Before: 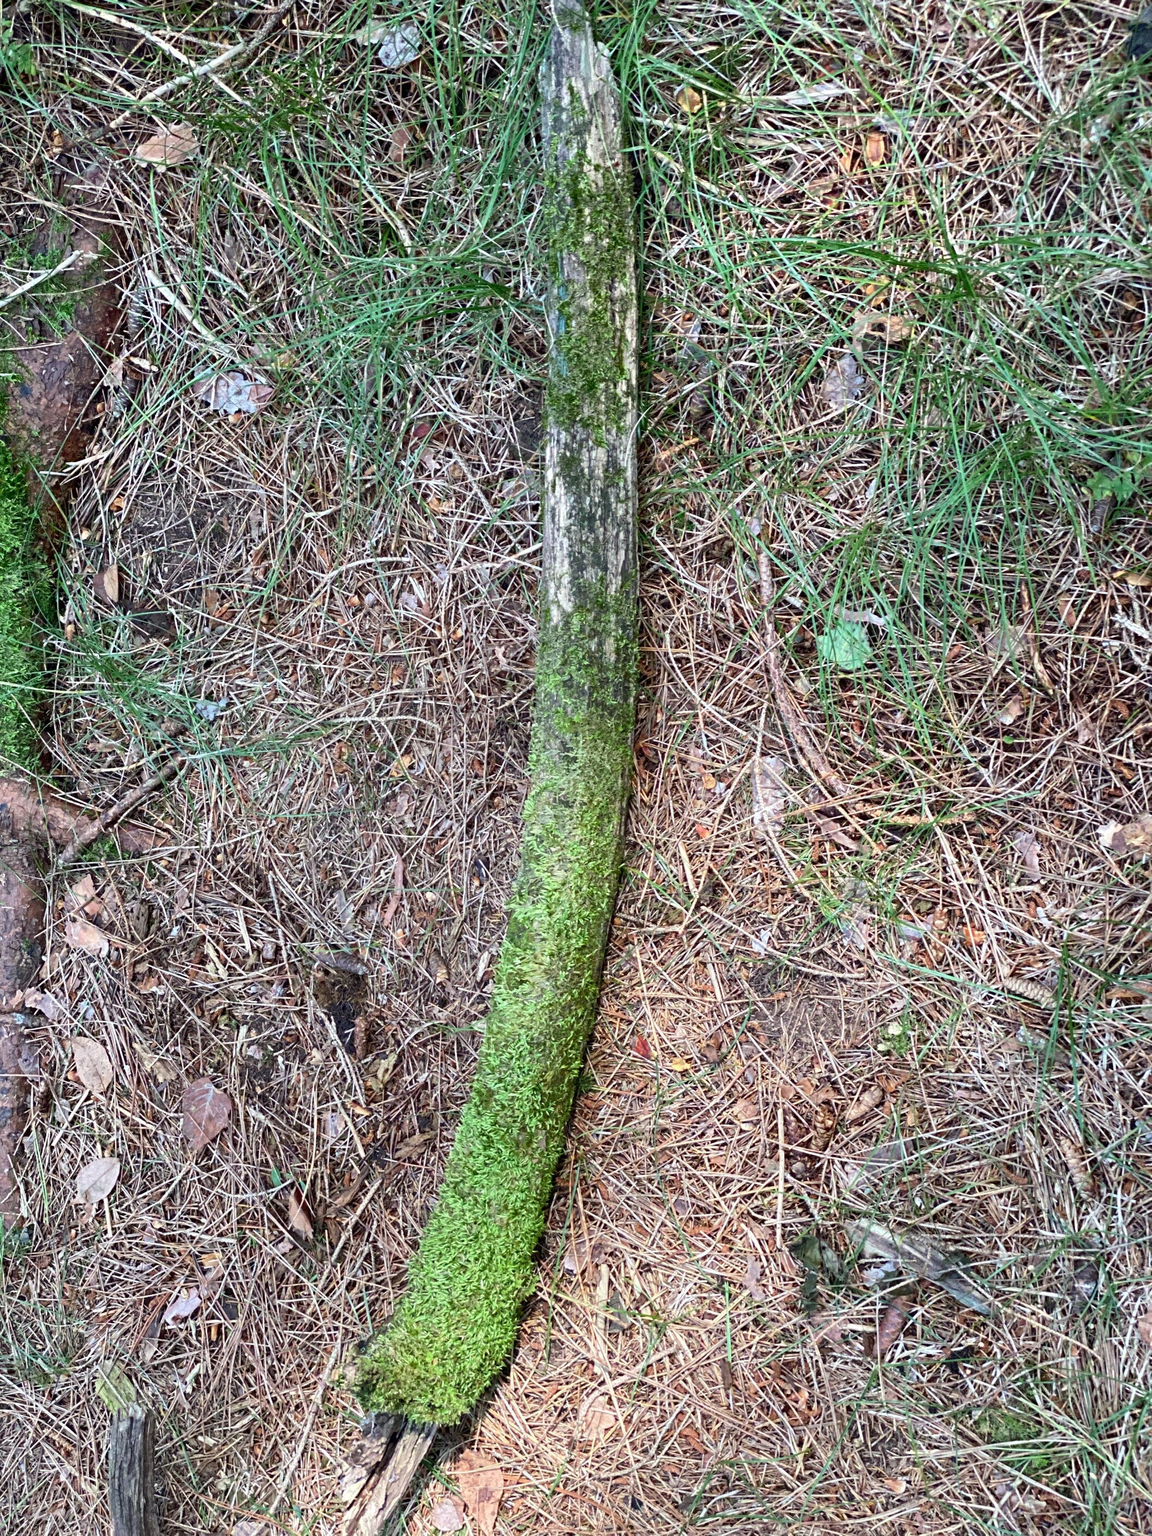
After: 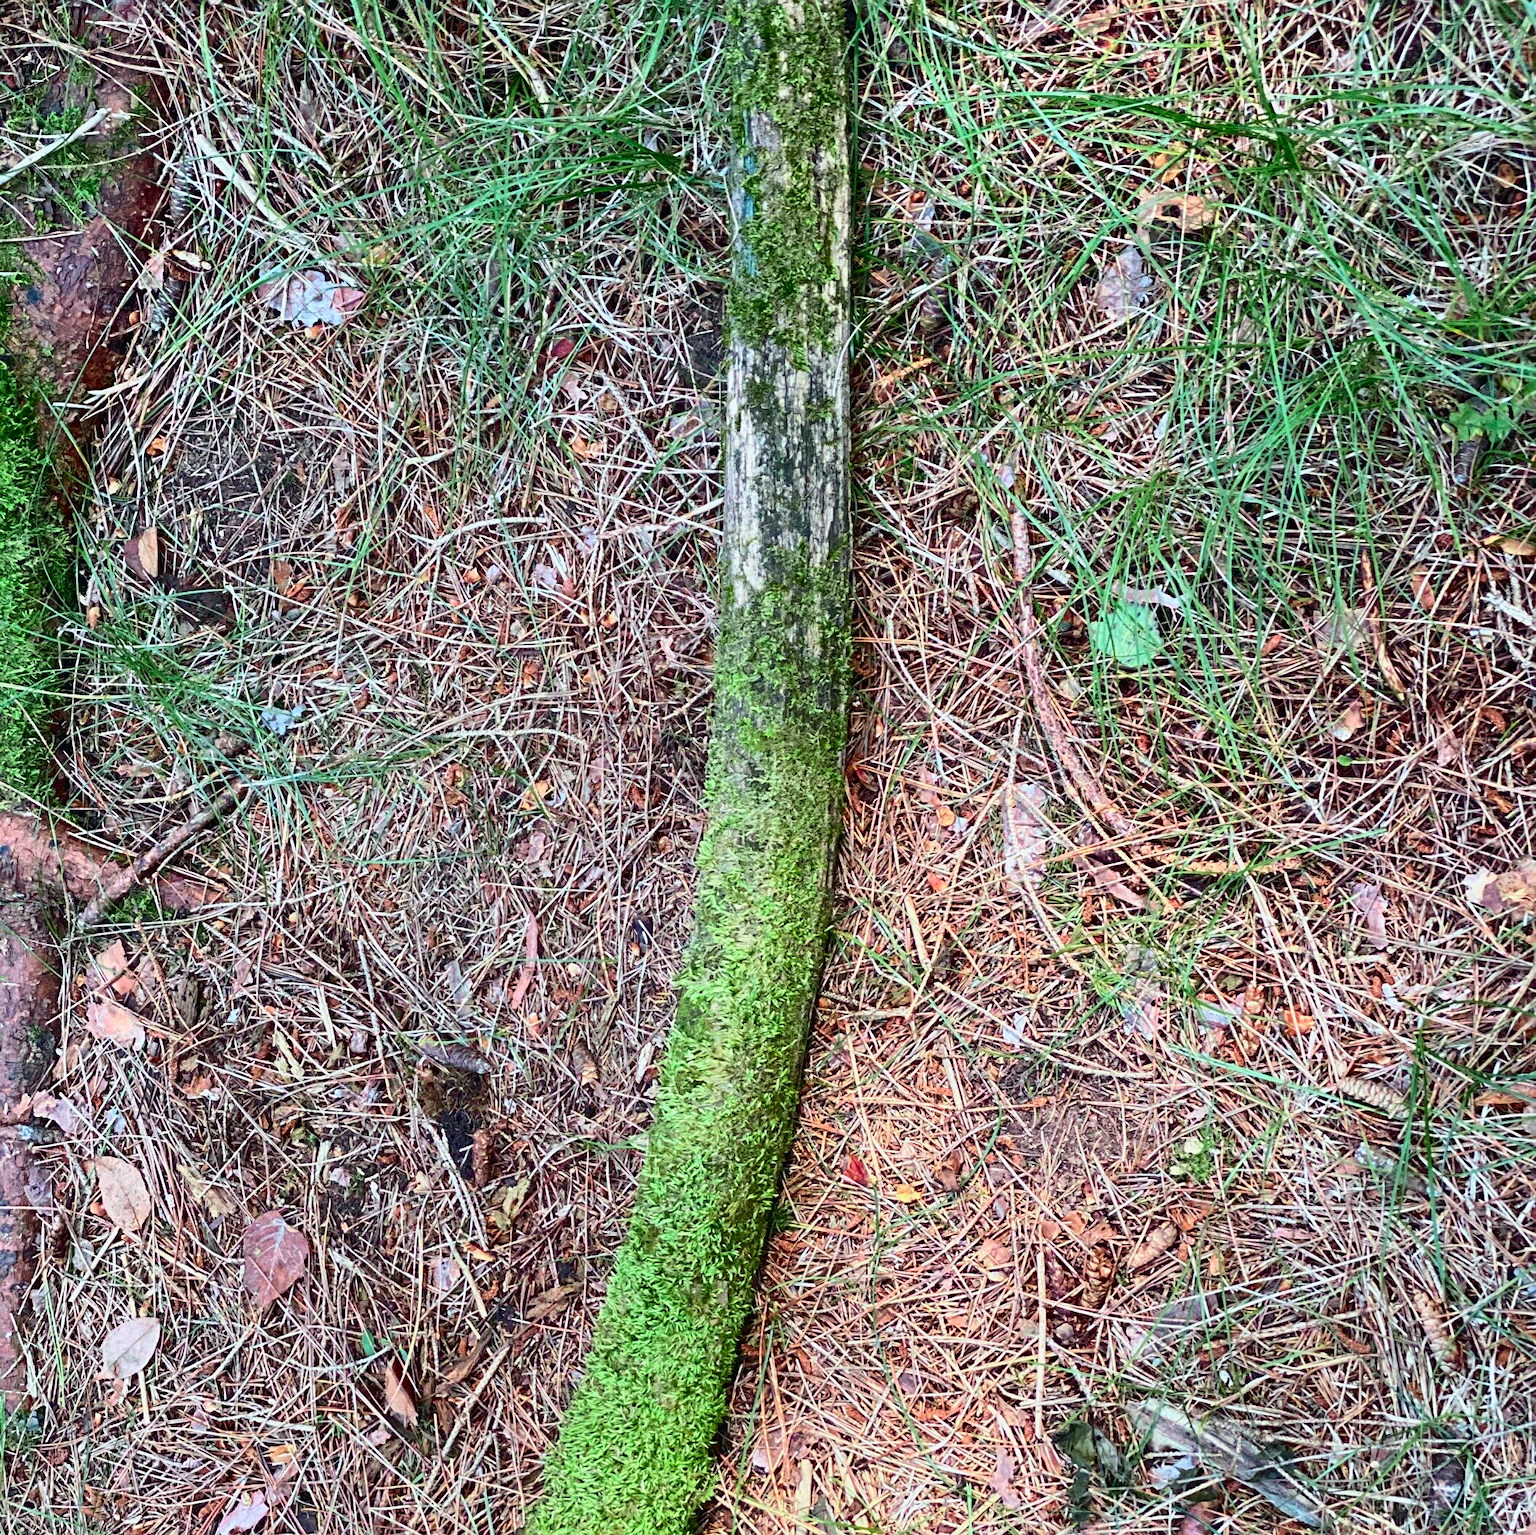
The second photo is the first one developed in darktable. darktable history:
crop: top 11.038%, bottom 13.962%
sharpen: amount 0.2
tone curve: curves: ch0 [(0, 0.011) (0.139, 0.106) (0.295, 0.271) (0.499, 0.523) (0.739, 0.782) (0.857, 0.879) (1, 0.967)]; ch1 [(0, 0) (0.291, 0.229) (0.394, 0.365) (0.469, 0.456) (0.507, 0.504) (0.527, 0.546) (0.571, 0.614) (0.725, 0.779) (1, 1)]; ch2 [(0, 0) (0.125, 0.089) (0.35, 0.317) (0.437, 0.42) (0.502, 0.499) (0.537, 0.551) (0.613, 0.636) (1, 1)], color space Lab, independent channels, preserve colors none
